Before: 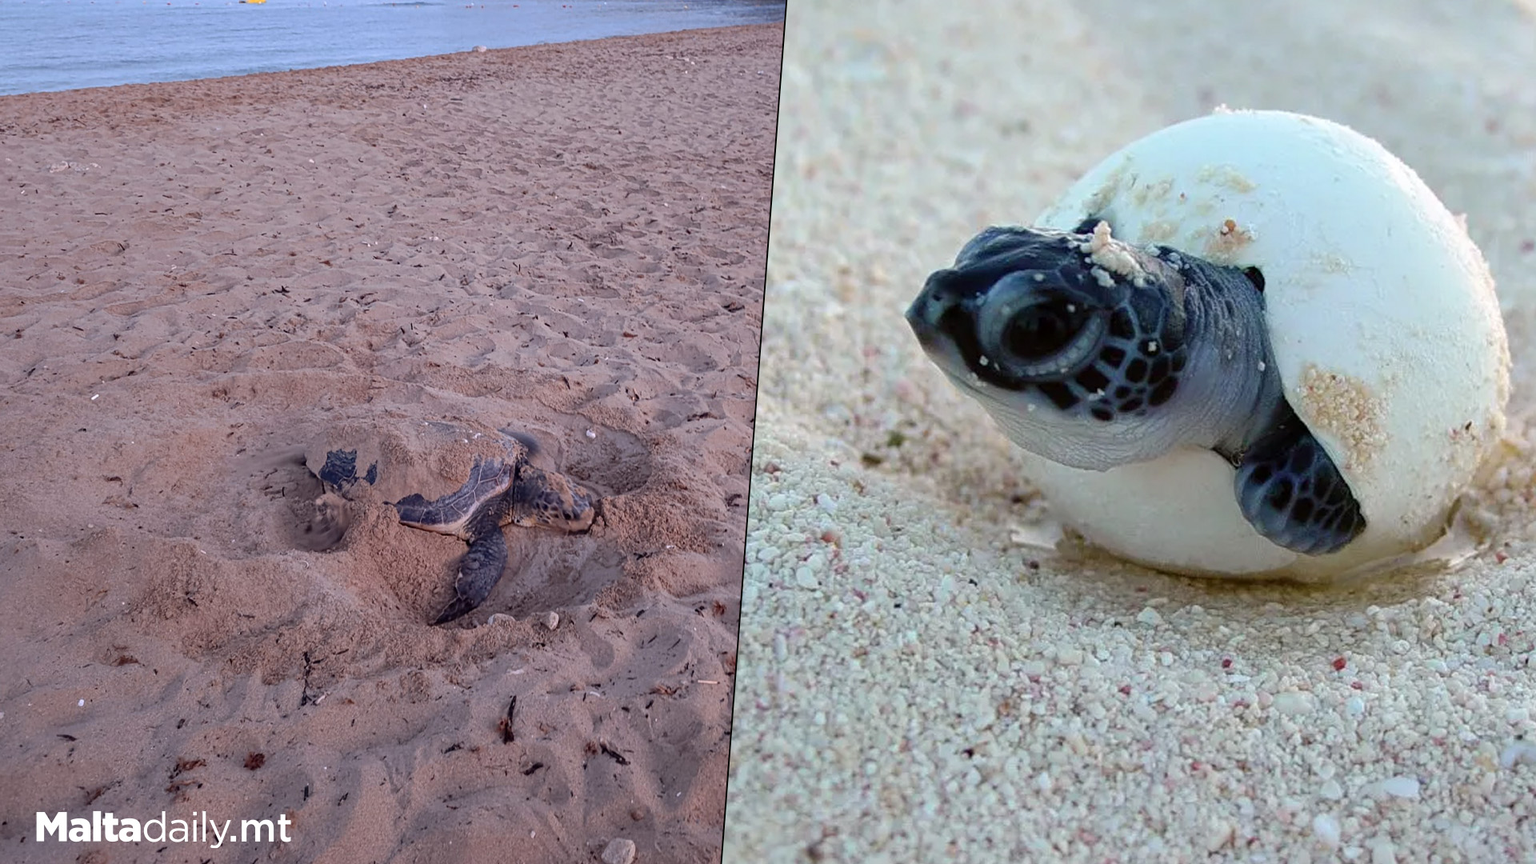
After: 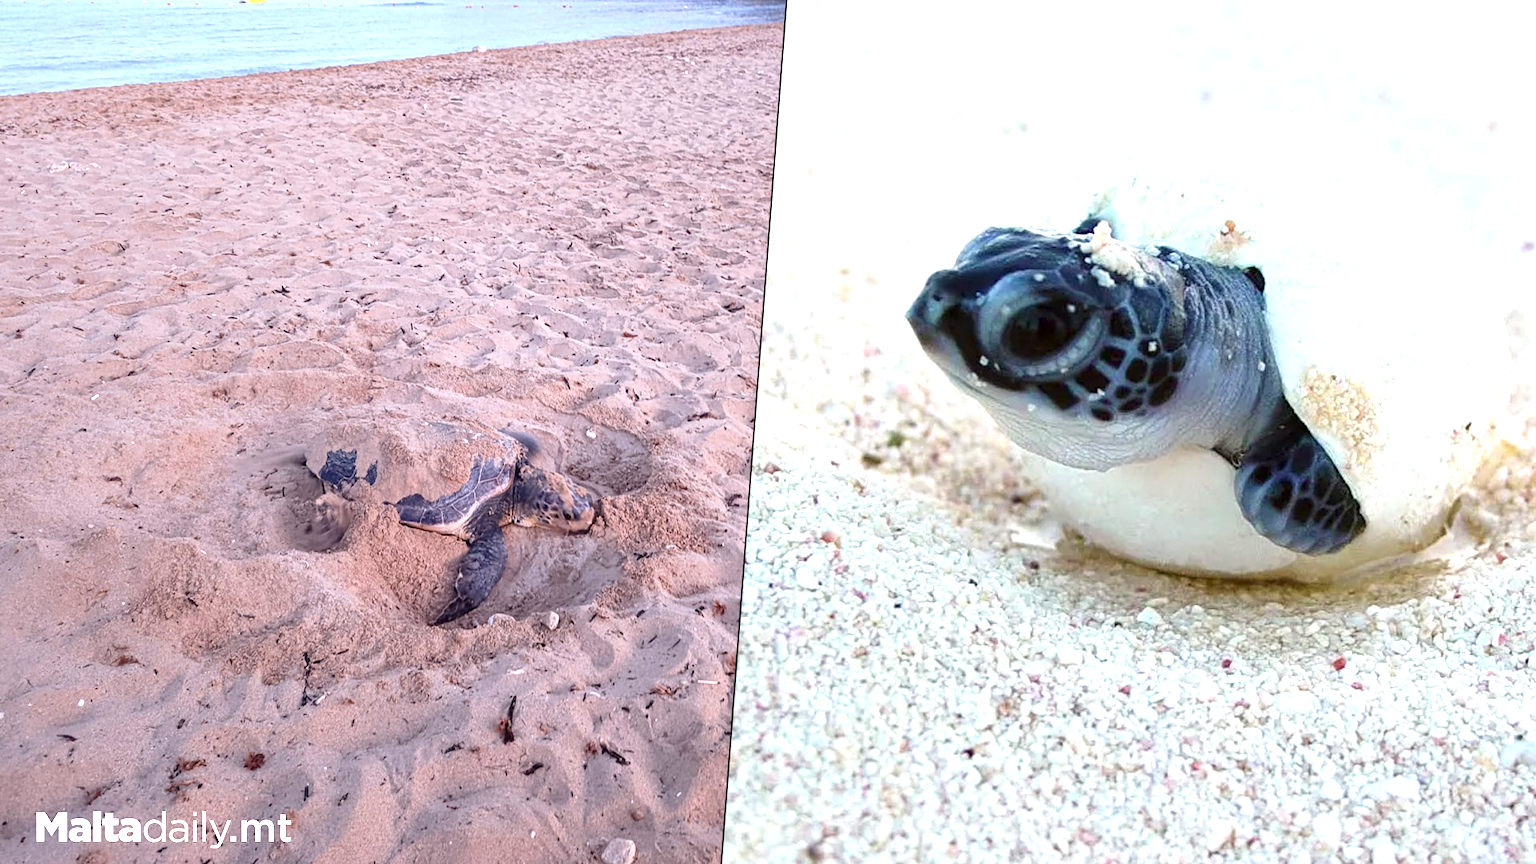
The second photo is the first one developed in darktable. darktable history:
exposure: exposure 1.203 EV, compensate highlight preservation false
